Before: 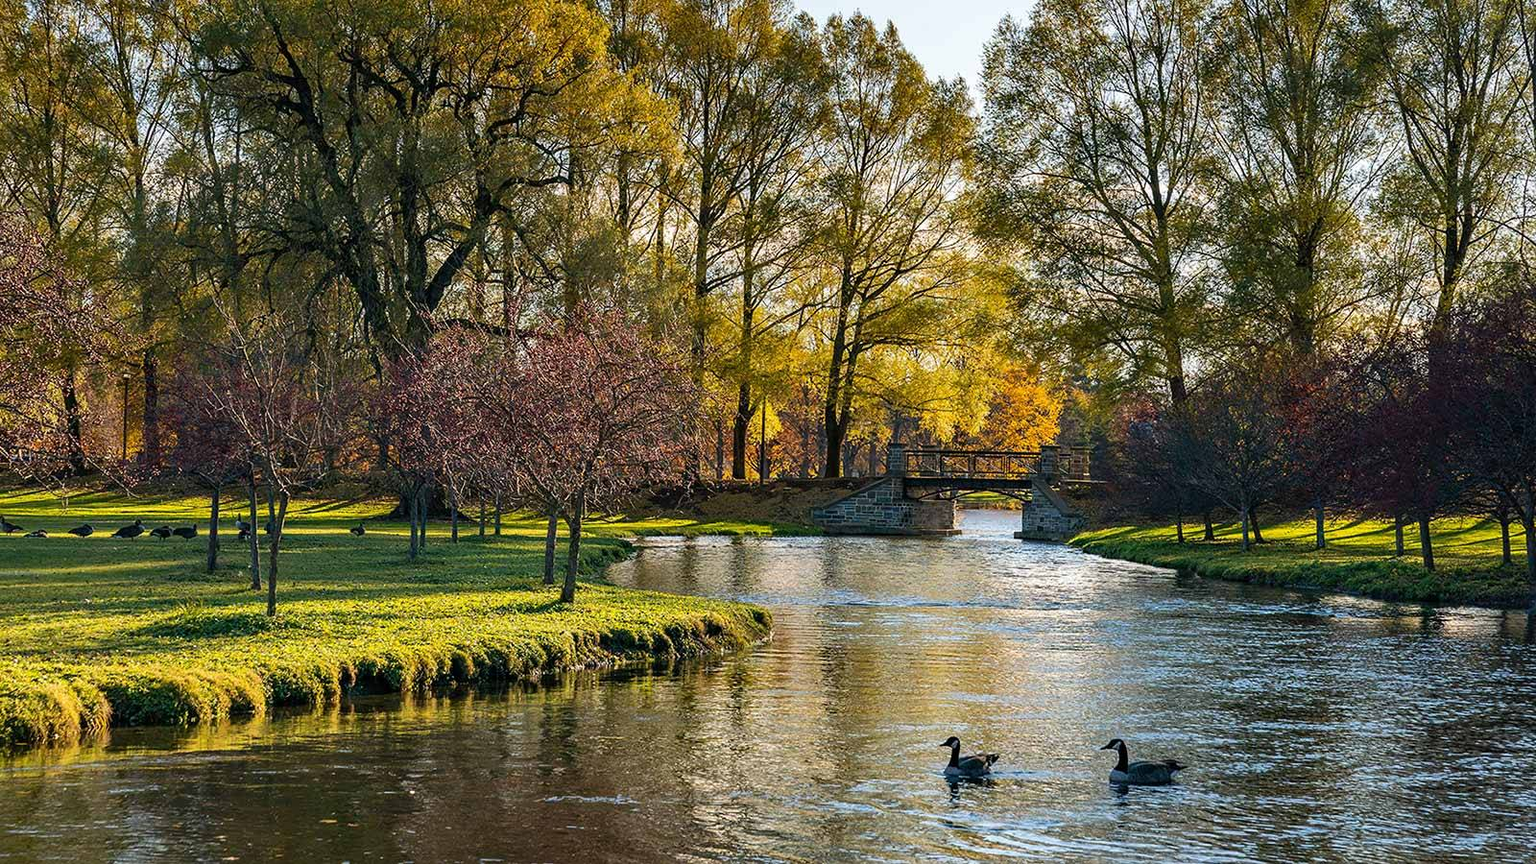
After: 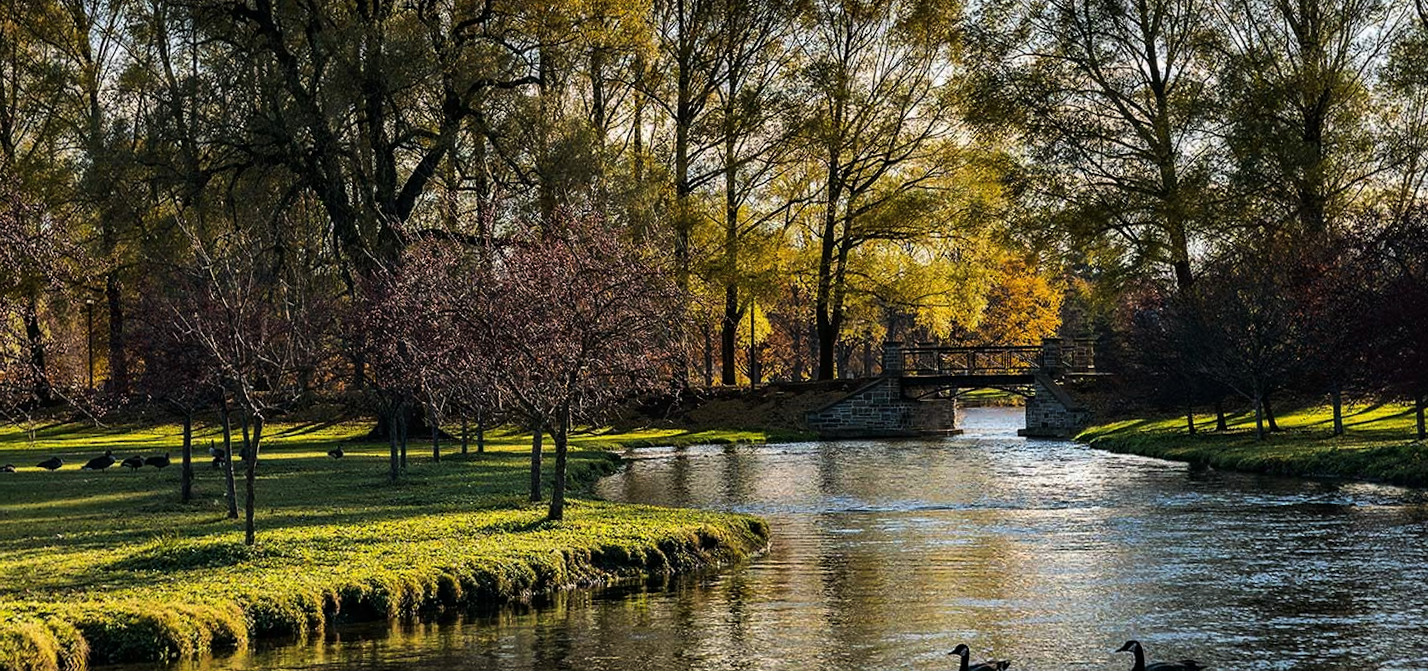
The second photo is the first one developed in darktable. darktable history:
rotate and perspective: rotation -2.12°, lens shift (vertical) 0.009, lens shift (horizontal) -0.008, automatic cropping original format, crop left 0.036, crop right 0.964, crop top 0.05, crop bottom 0.959
tone curve: curves: ch0 [(0, 0) (0.153, 0.06) (1, 1)], color space Lab, linked channels, preserve colors none
crop and rotate: angle 0.03°, top 11.643%, right 5.651%, bottom 11.189%
